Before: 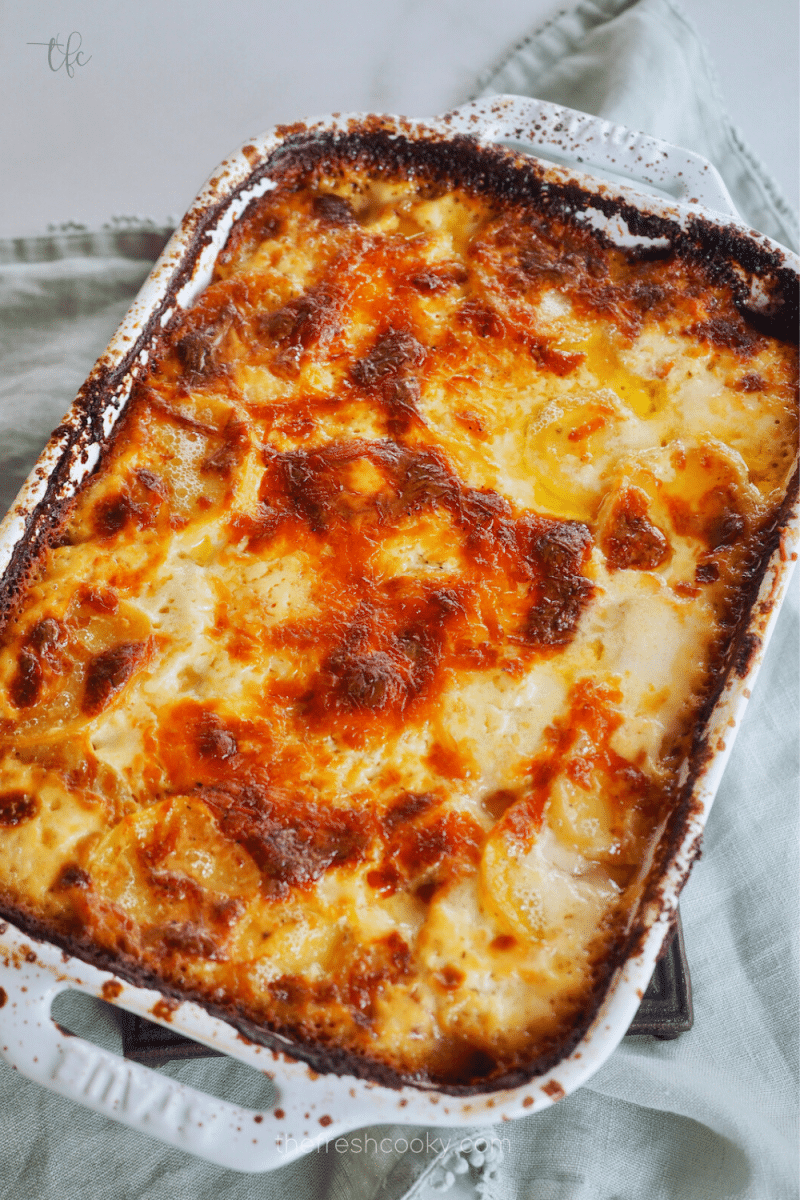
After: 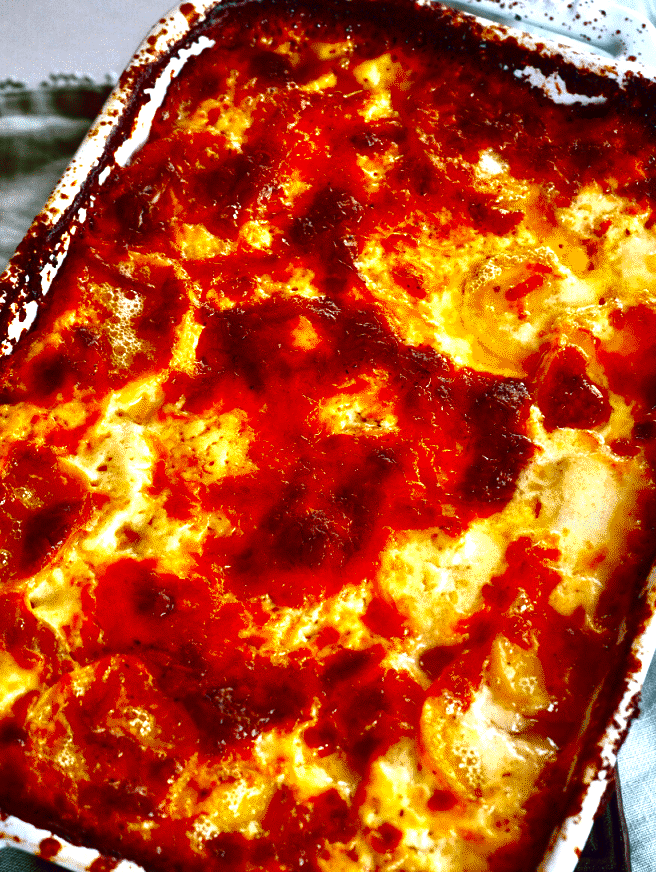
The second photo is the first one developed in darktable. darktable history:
local contrast: highlights 100%, shadows 100%, detail 120%, midtone range 0.2
crop: left 7.871%, top 11.842%, right 10.058%, bottom 15.461%
contrast brightness saturation: brightness -0.988, saturation 0.999
exposure: black level correction 0, exposure 0.691 EV, compensate highlight preservation false
